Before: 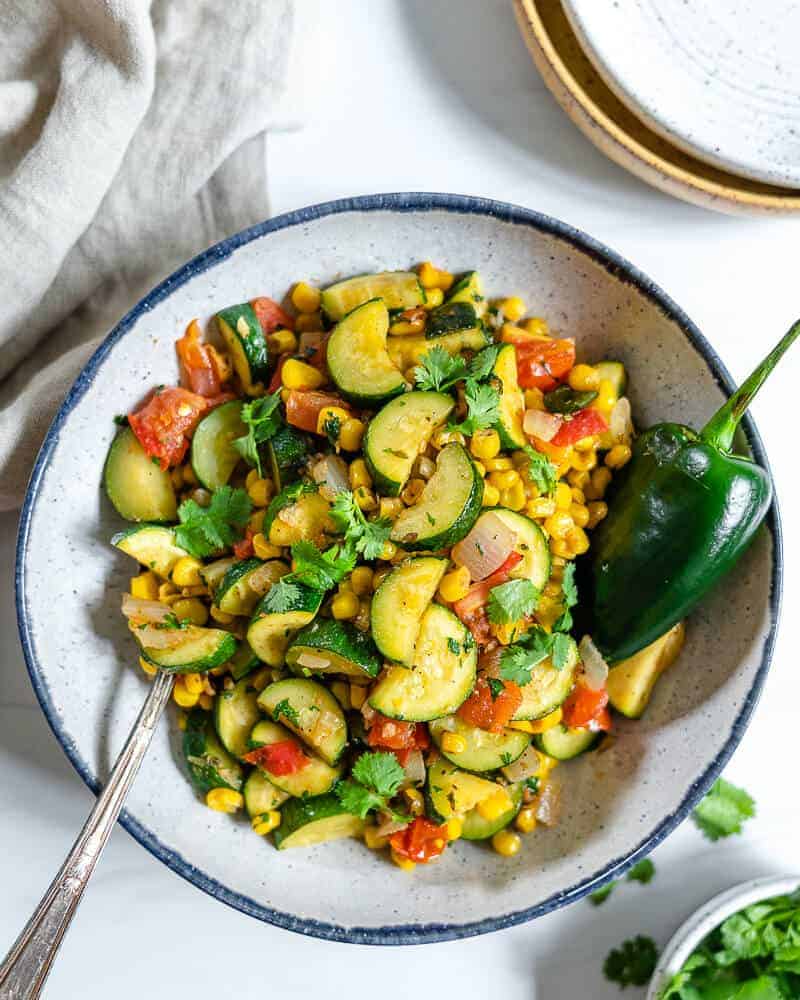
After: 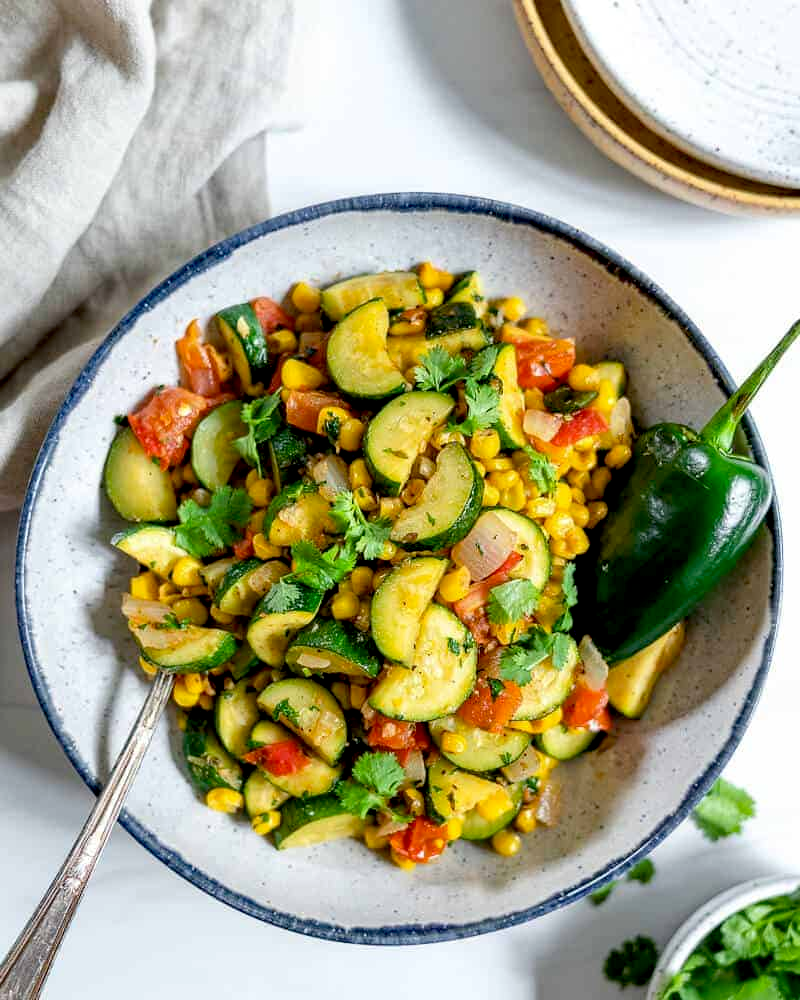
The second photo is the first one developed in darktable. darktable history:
exposure: black level correction 0.01, exposure 0.011 EV, compensate highlight preservation false
